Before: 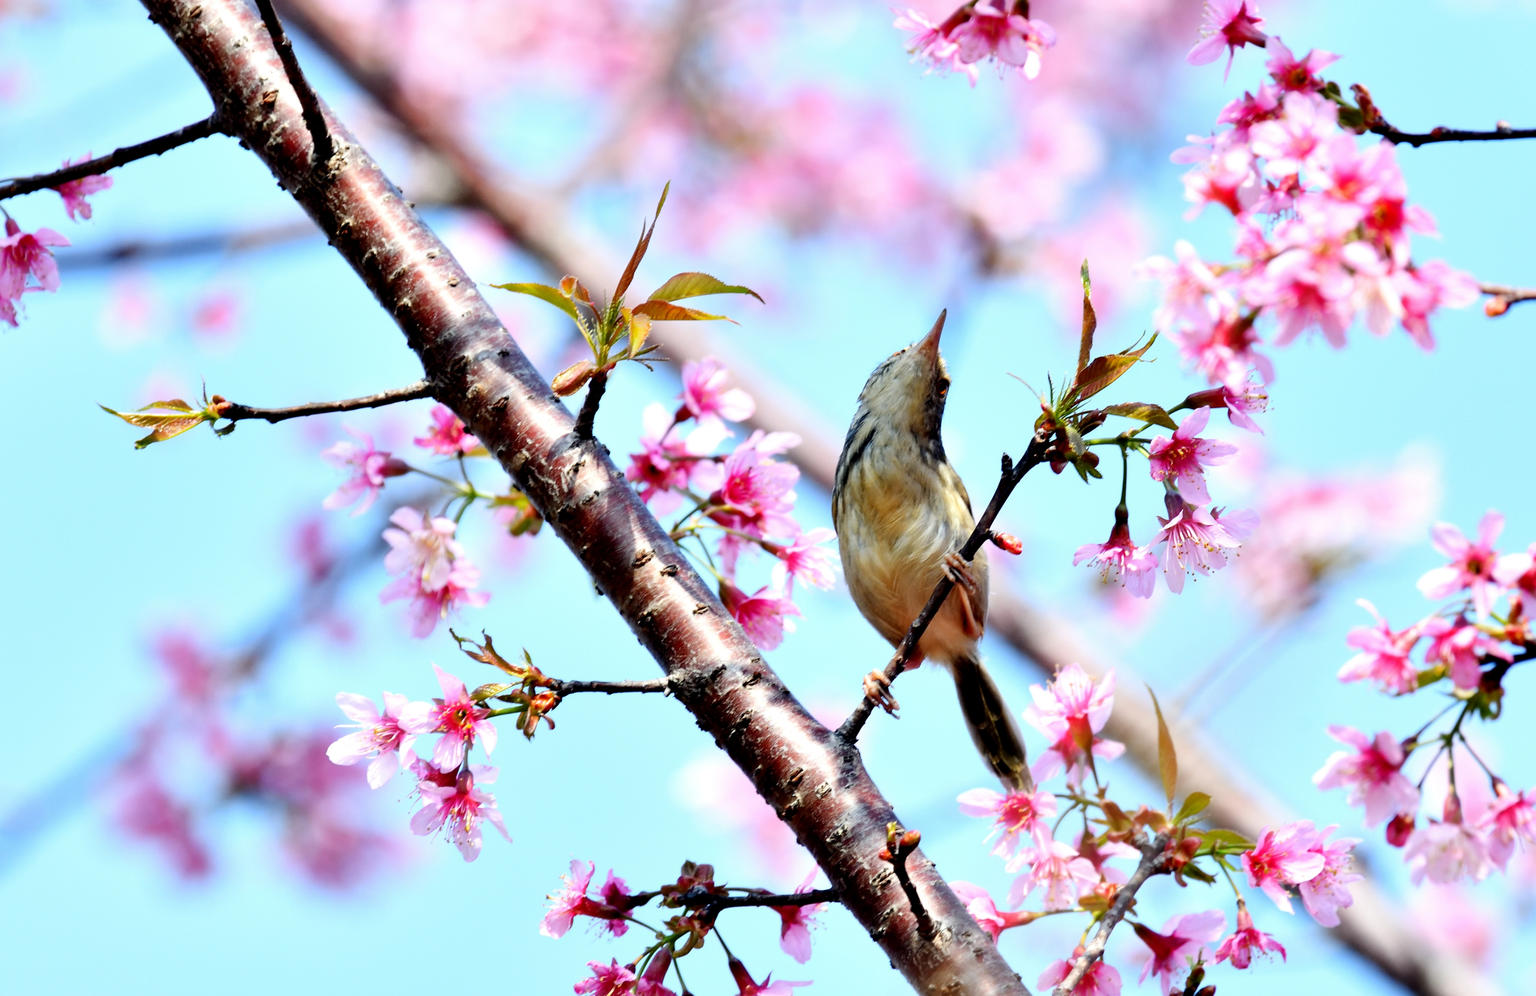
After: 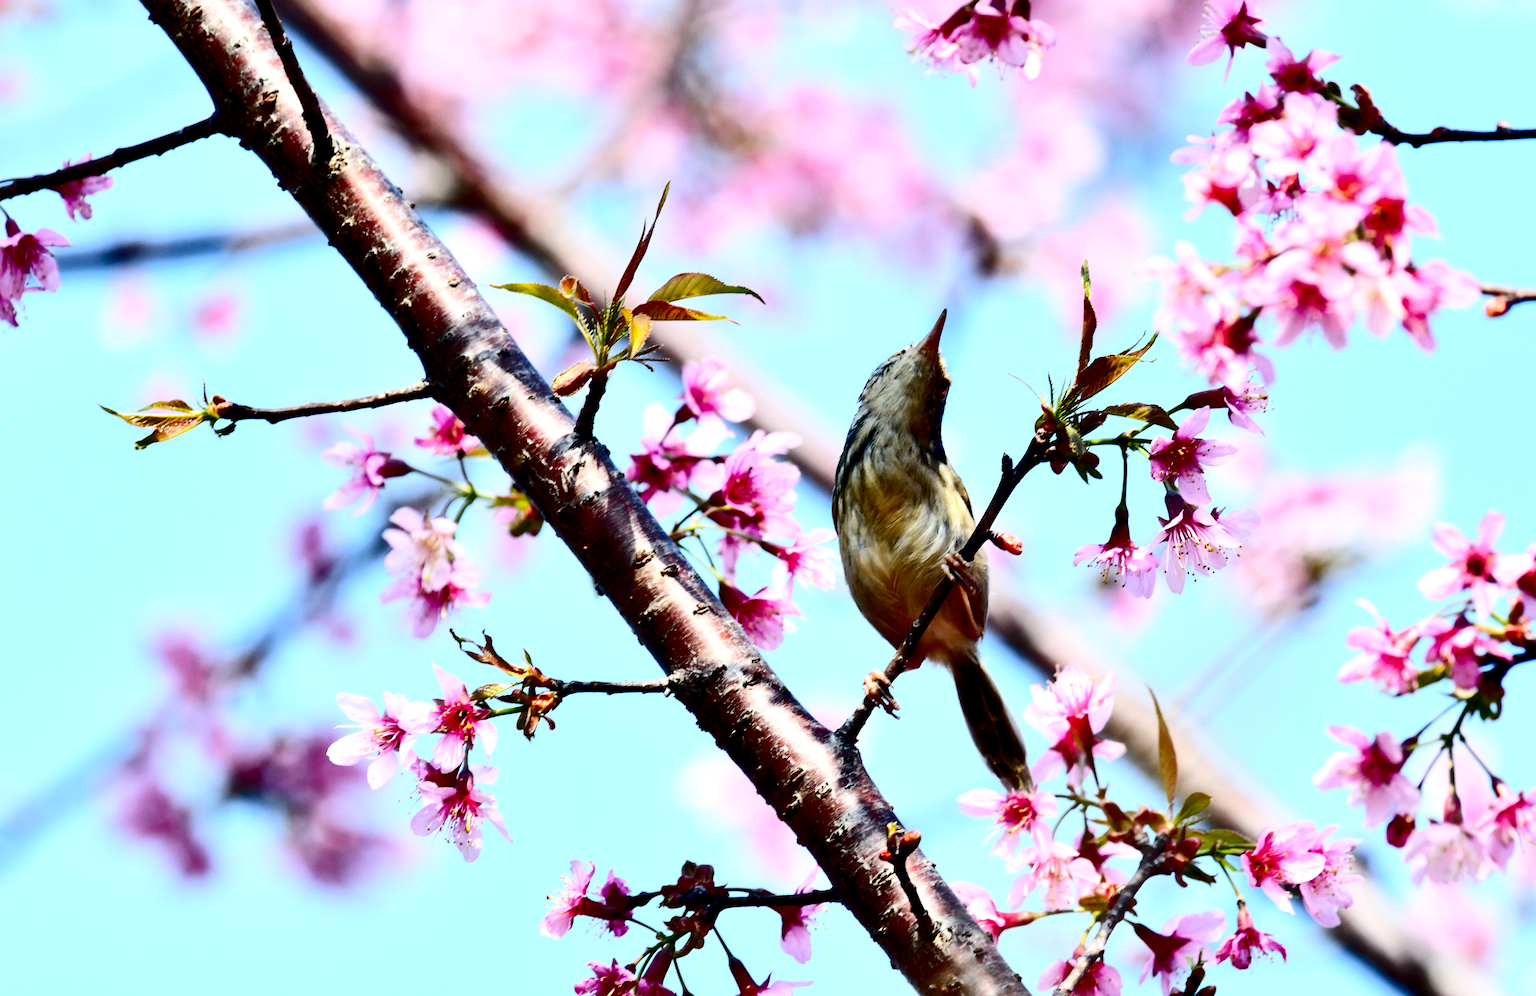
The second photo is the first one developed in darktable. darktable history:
tone curve: curves: ch0 [(0, 0) (0.003, 0) (0.011, 0) (0.025, 0) (0.044, 0.006) (0.069, 0.024) (0.1, 0.038) (0.136, 0.052) (0.177, 0.08) (0.224, 0.112) (0.277, 0.145) (0.335, 0.206) (0.399, 0.284) (0.468, 0.372) (0.543, 0.477) (0.623, 0.593) (0.709, 0.717) (0.801, 0.815) (0.898, 0.92) (1, 1)], color space Lab, independent channels, preserve colors none
contrast brightness saturation: contrast 0.201, brightness -0.112, saturation 0.102
